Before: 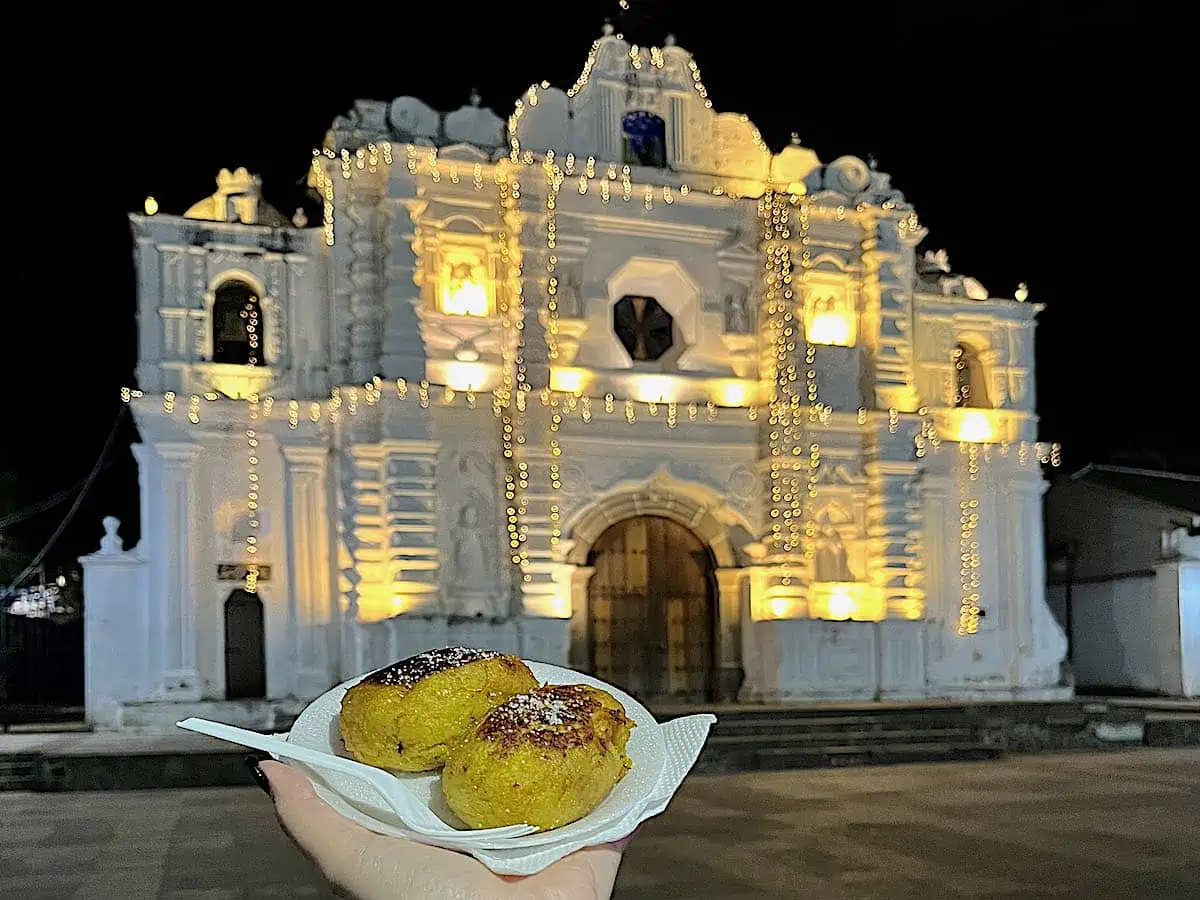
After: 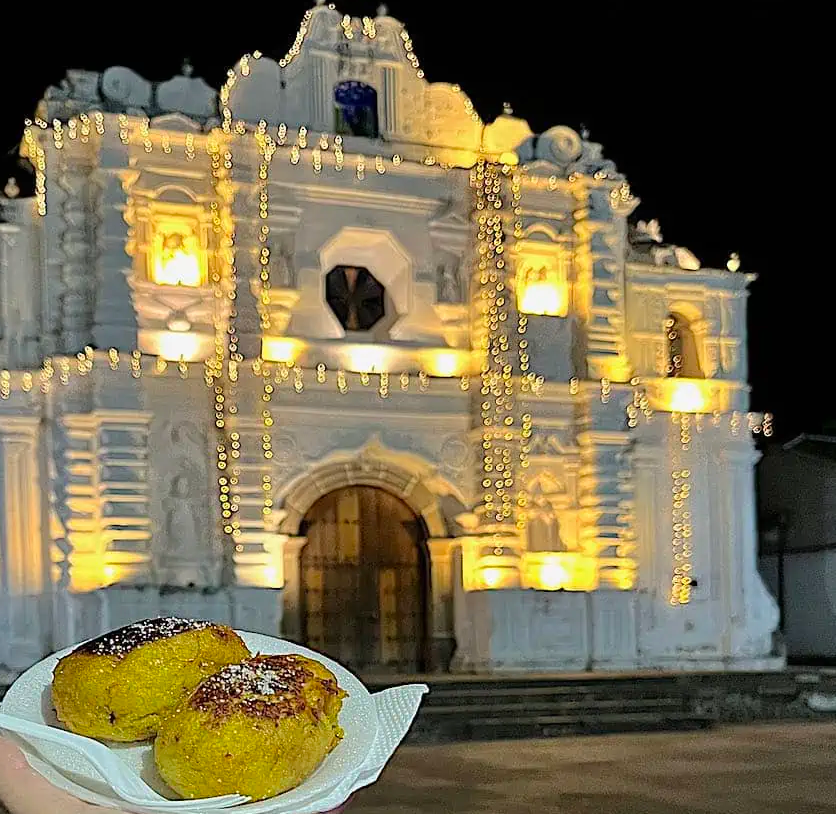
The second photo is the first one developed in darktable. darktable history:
crop and rotate: left 24.039%, top 3.427%, right 6.272%, bottom 6.041%
